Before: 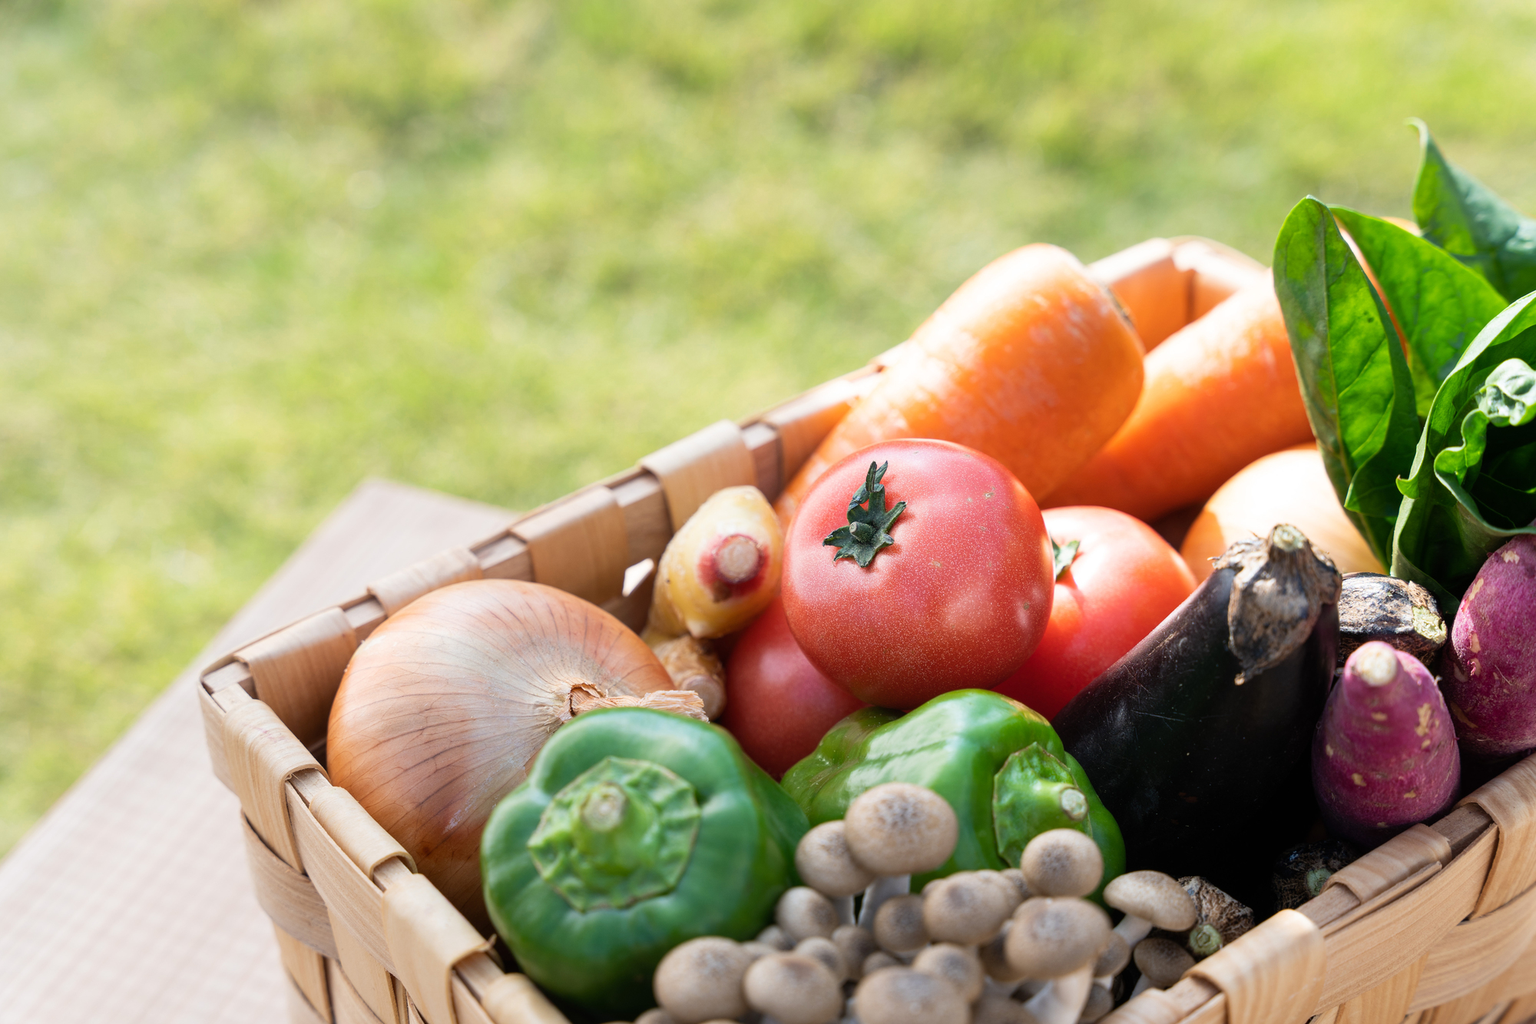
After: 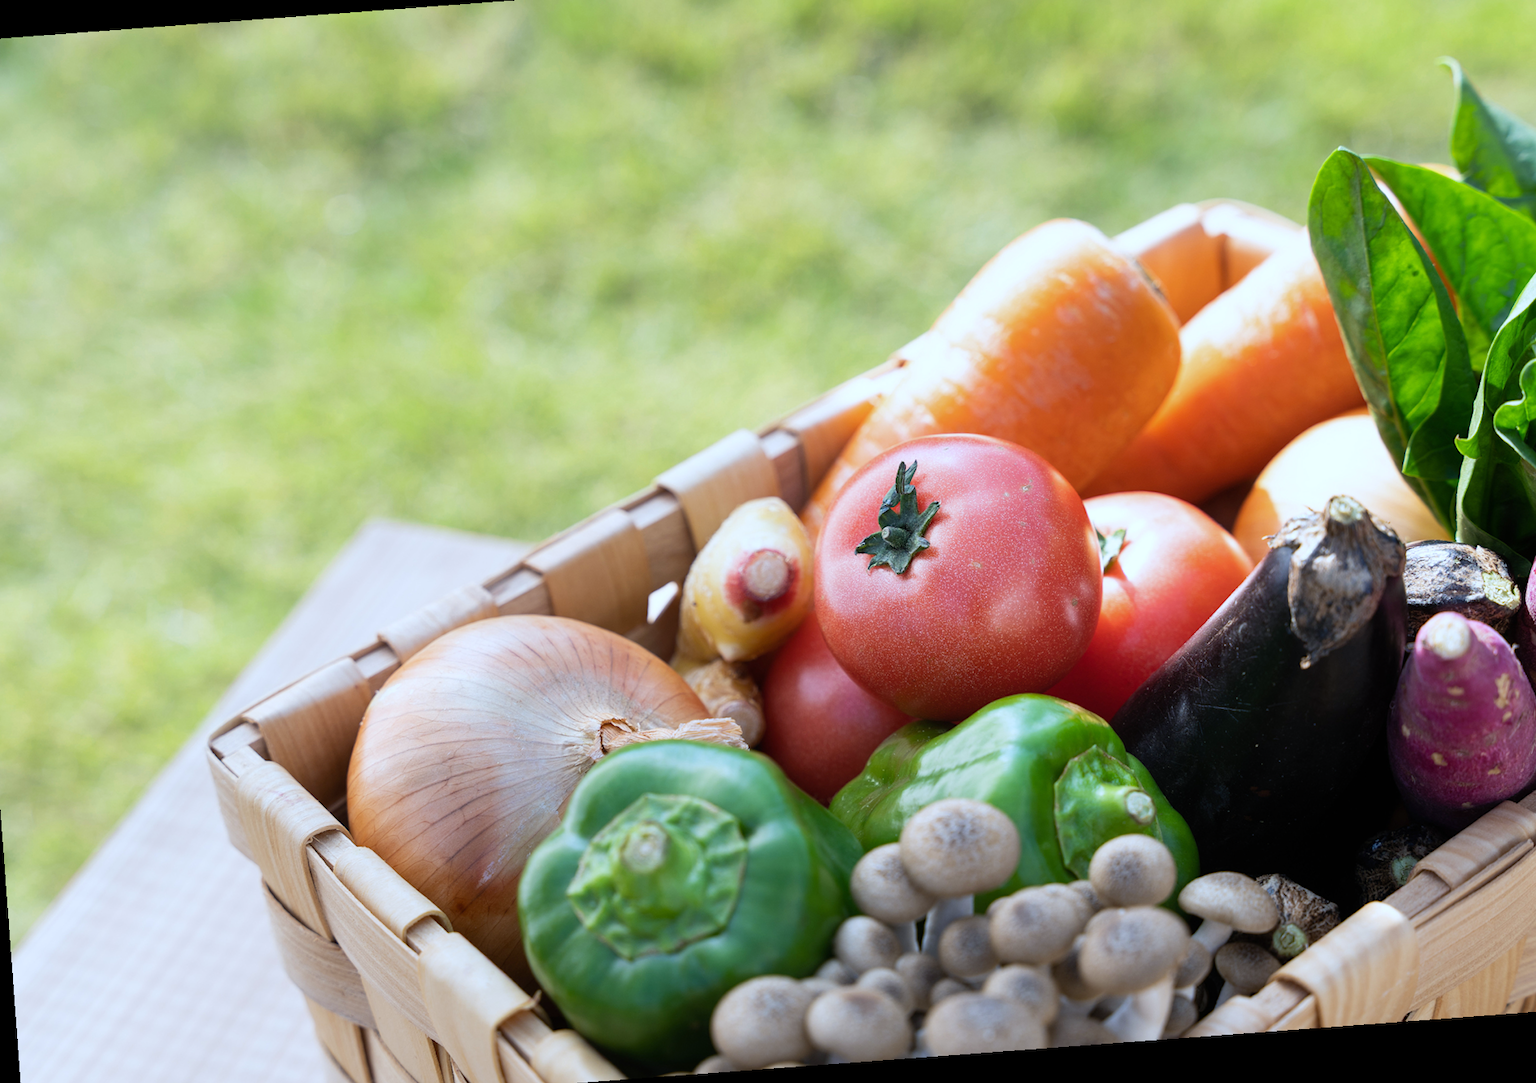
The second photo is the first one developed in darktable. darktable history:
crop: left 3.305%, top 6.436%, right 6.389%, bottom 3.258%
rotate and perspective: rotation -4.25°, automatic cropping off
white balance: red 0.924, blue 1.095
